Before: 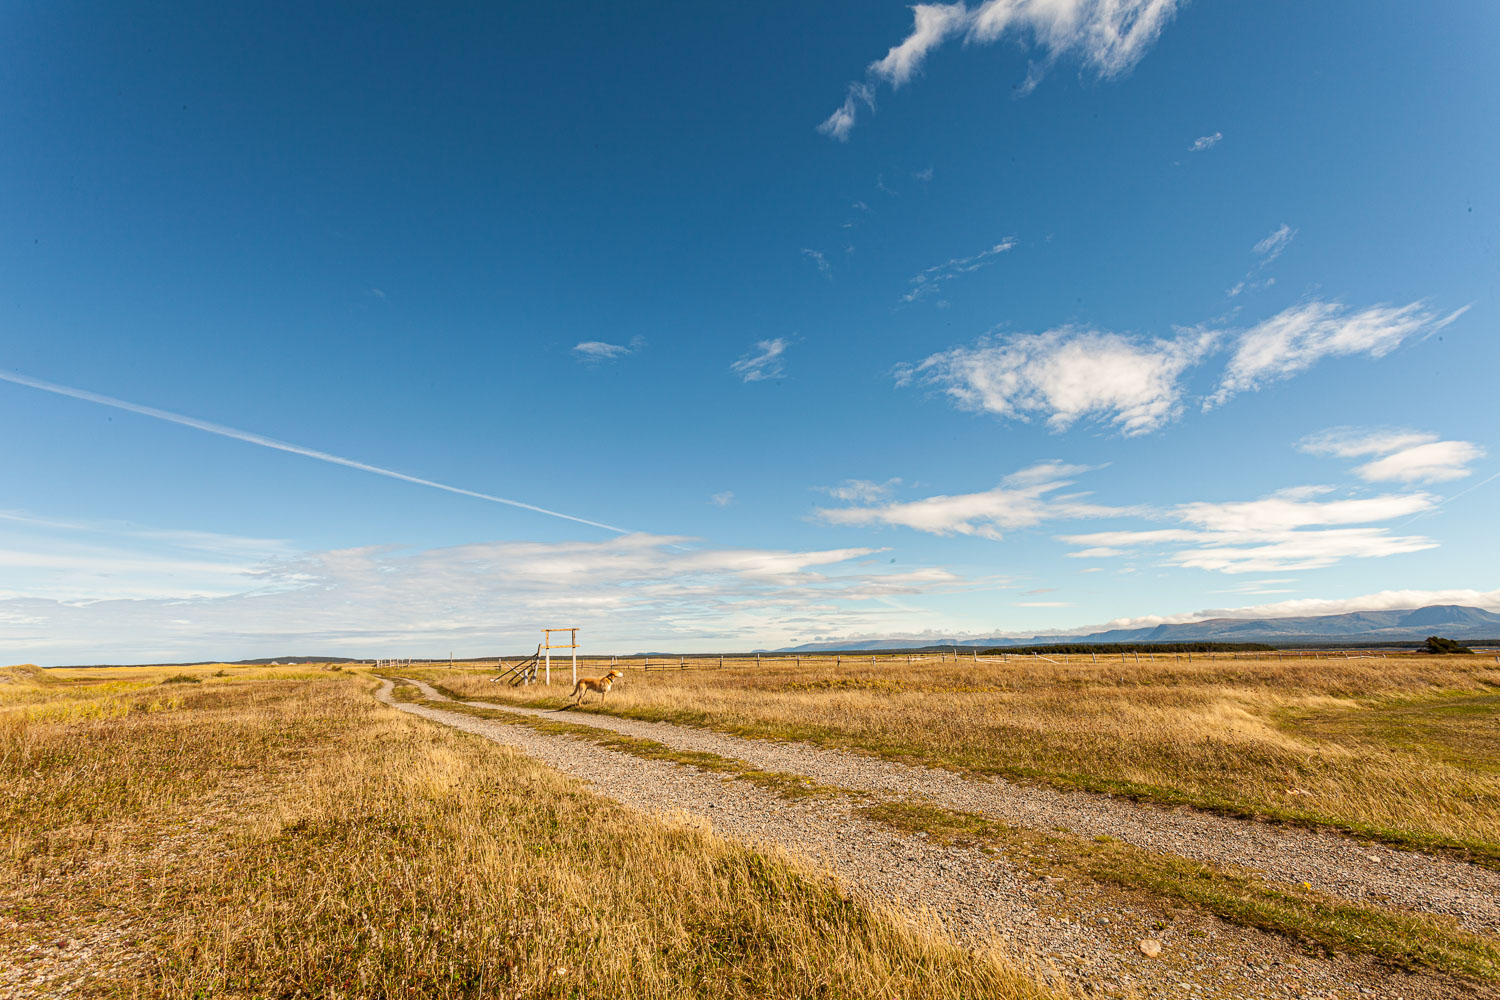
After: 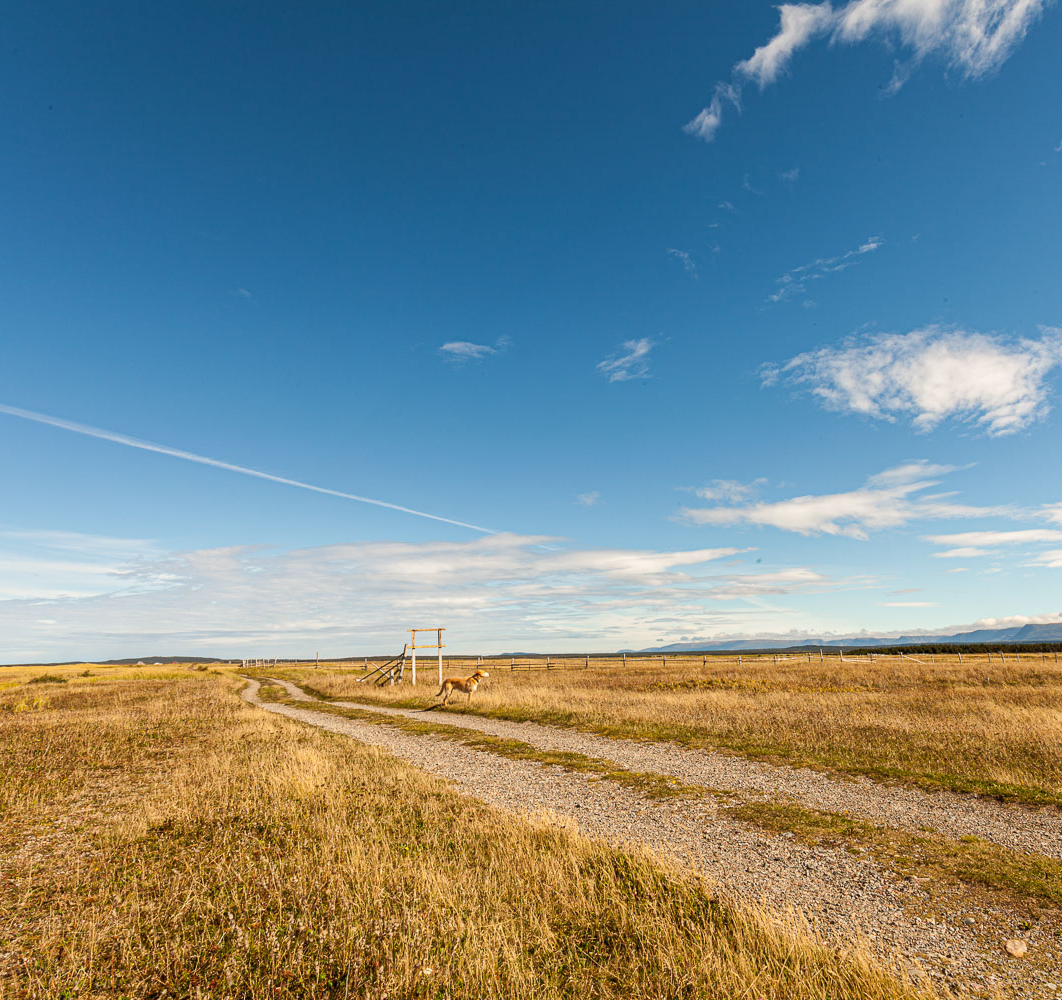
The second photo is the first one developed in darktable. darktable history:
crop and rotate: left 8.951%, right 20.211%
